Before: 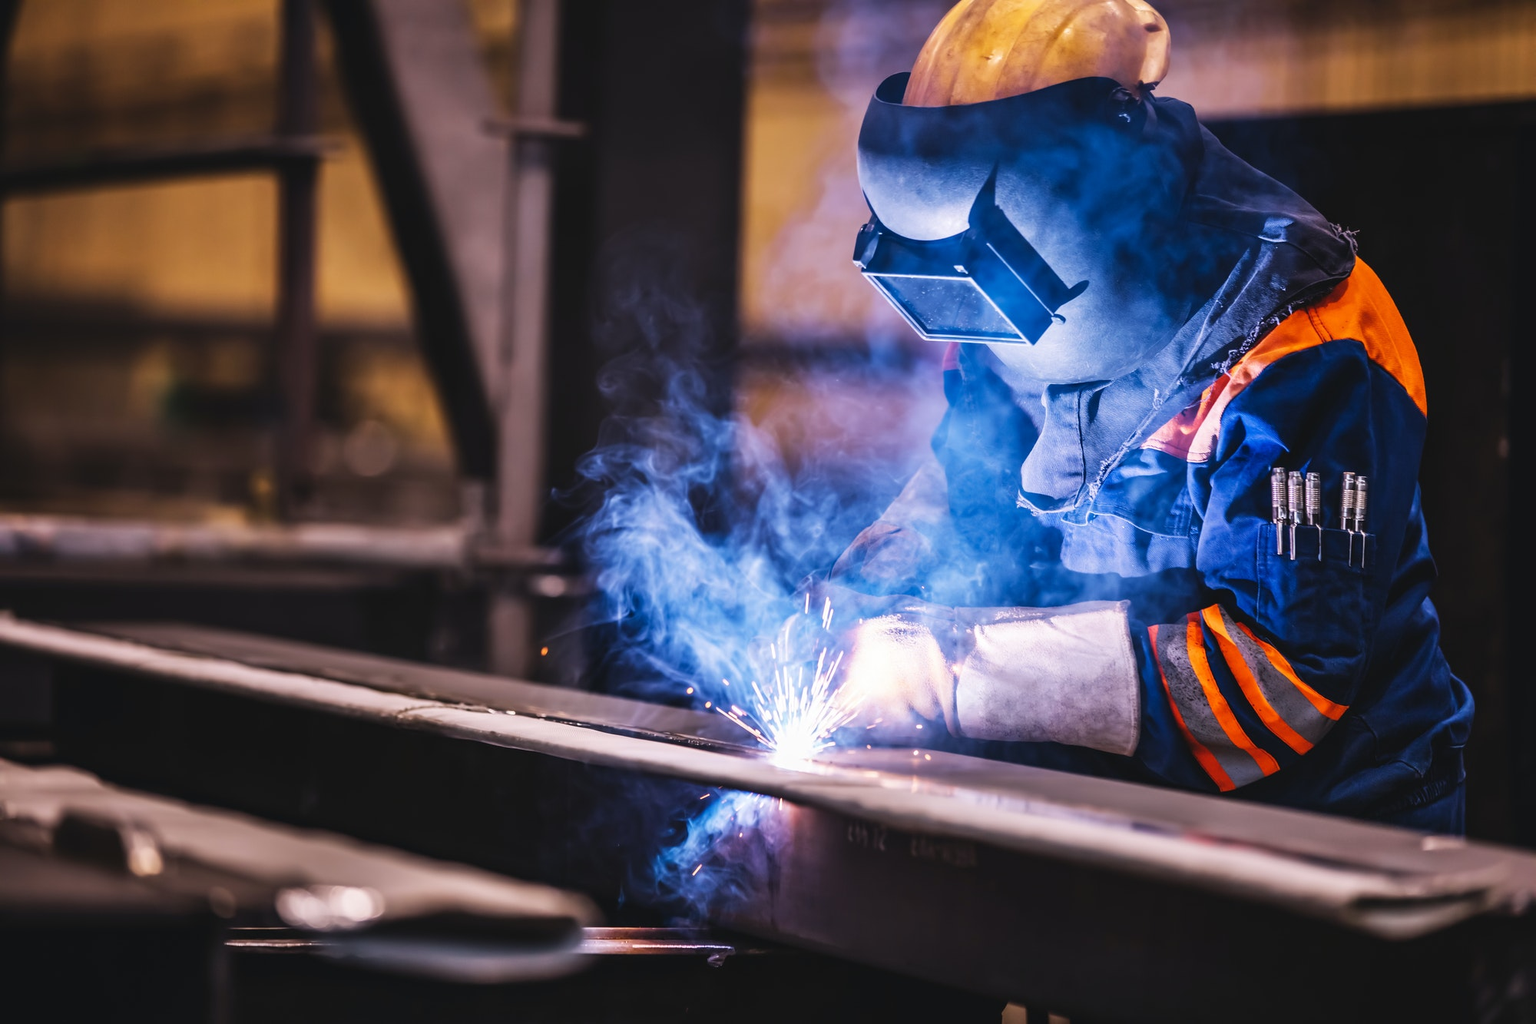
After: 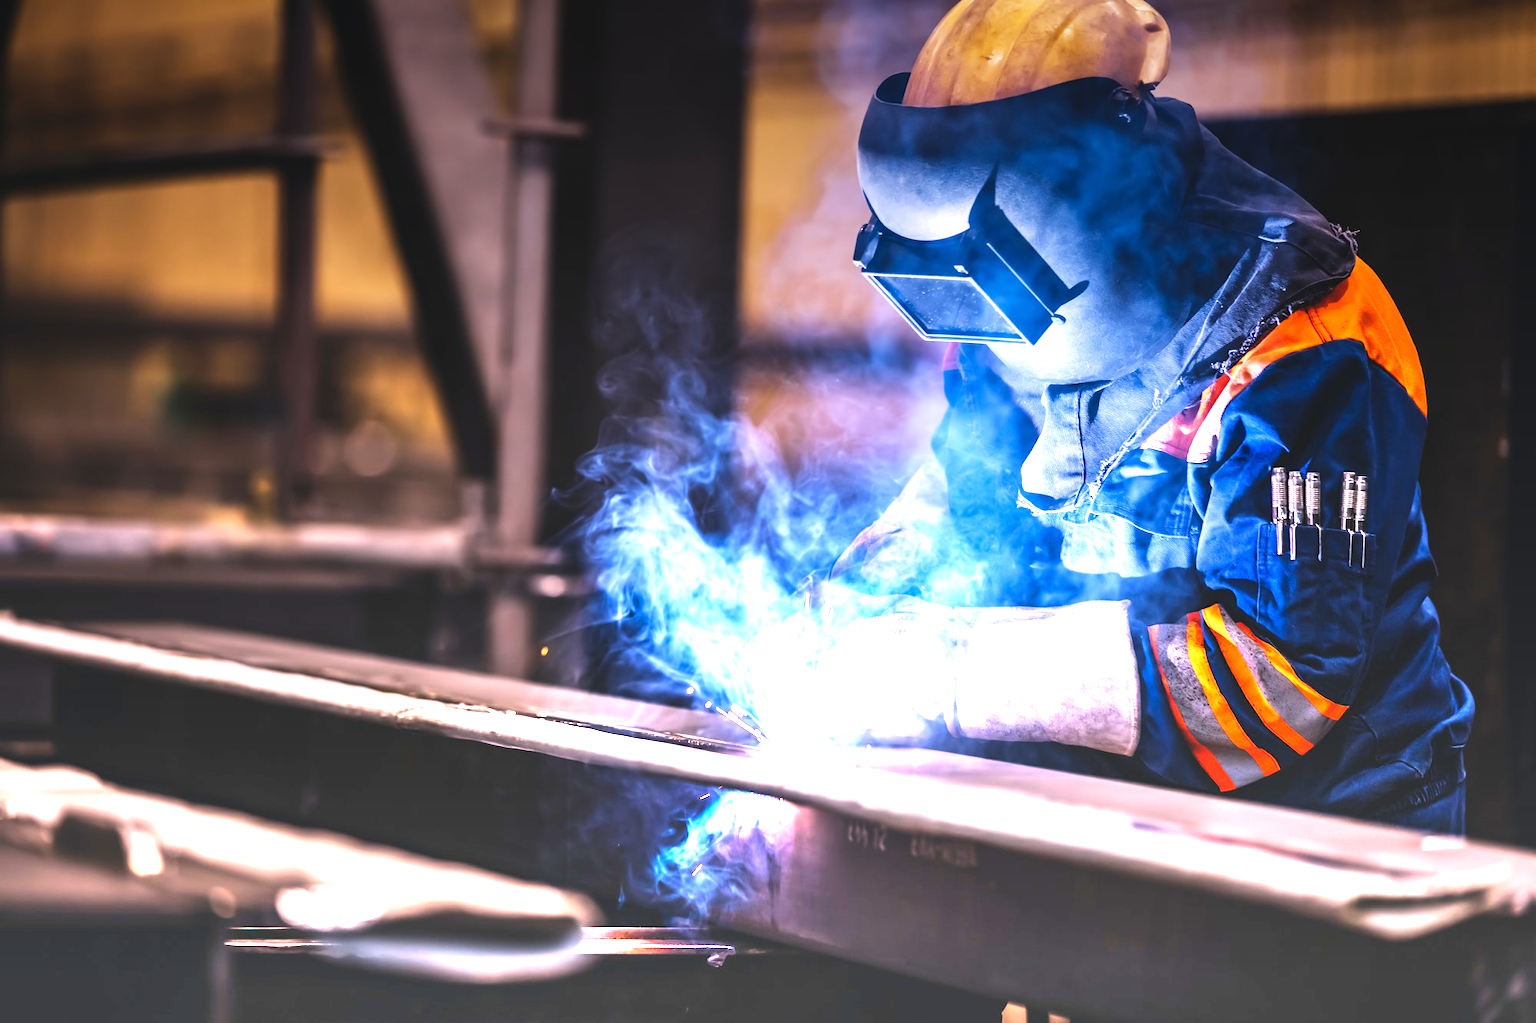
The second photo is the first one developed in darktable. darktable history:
graduated density: density -3.9 EV
